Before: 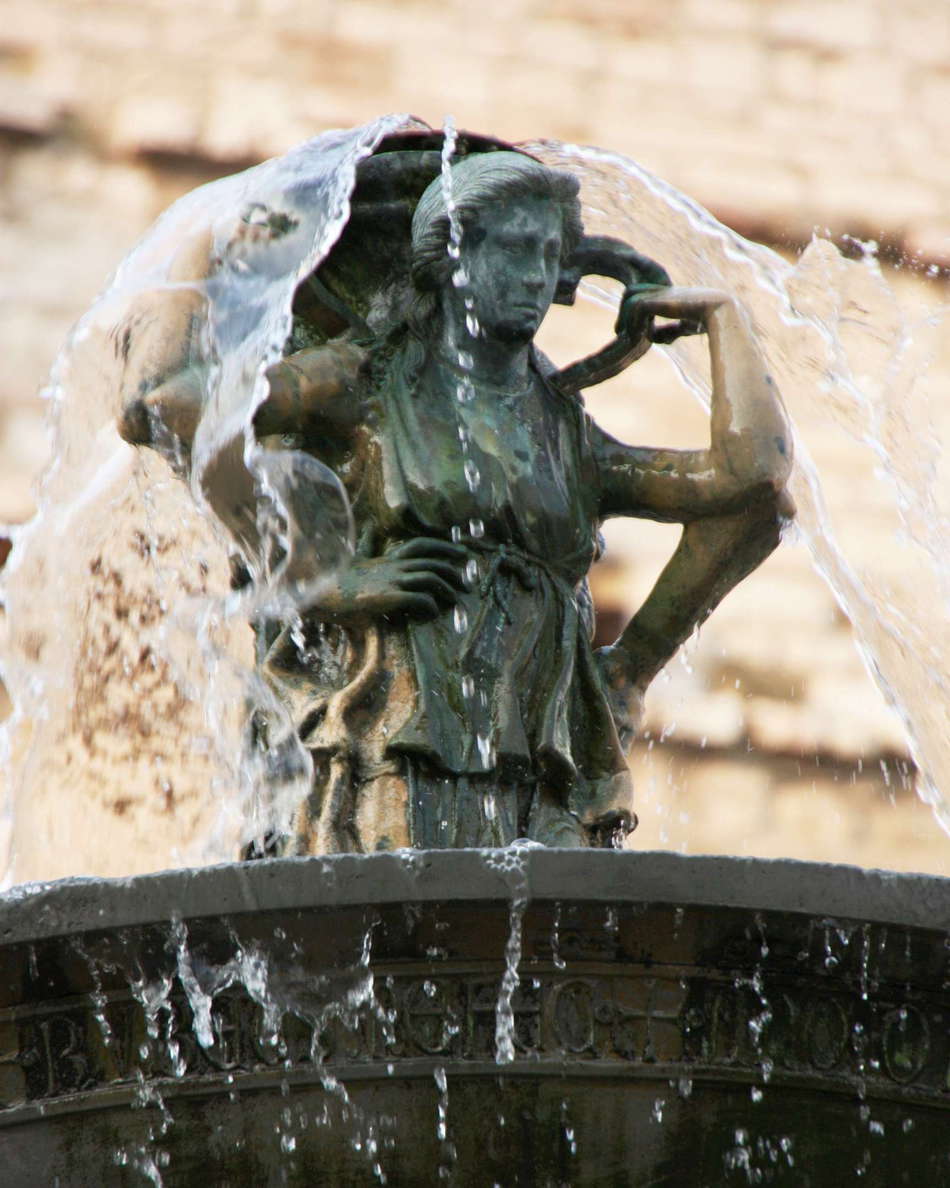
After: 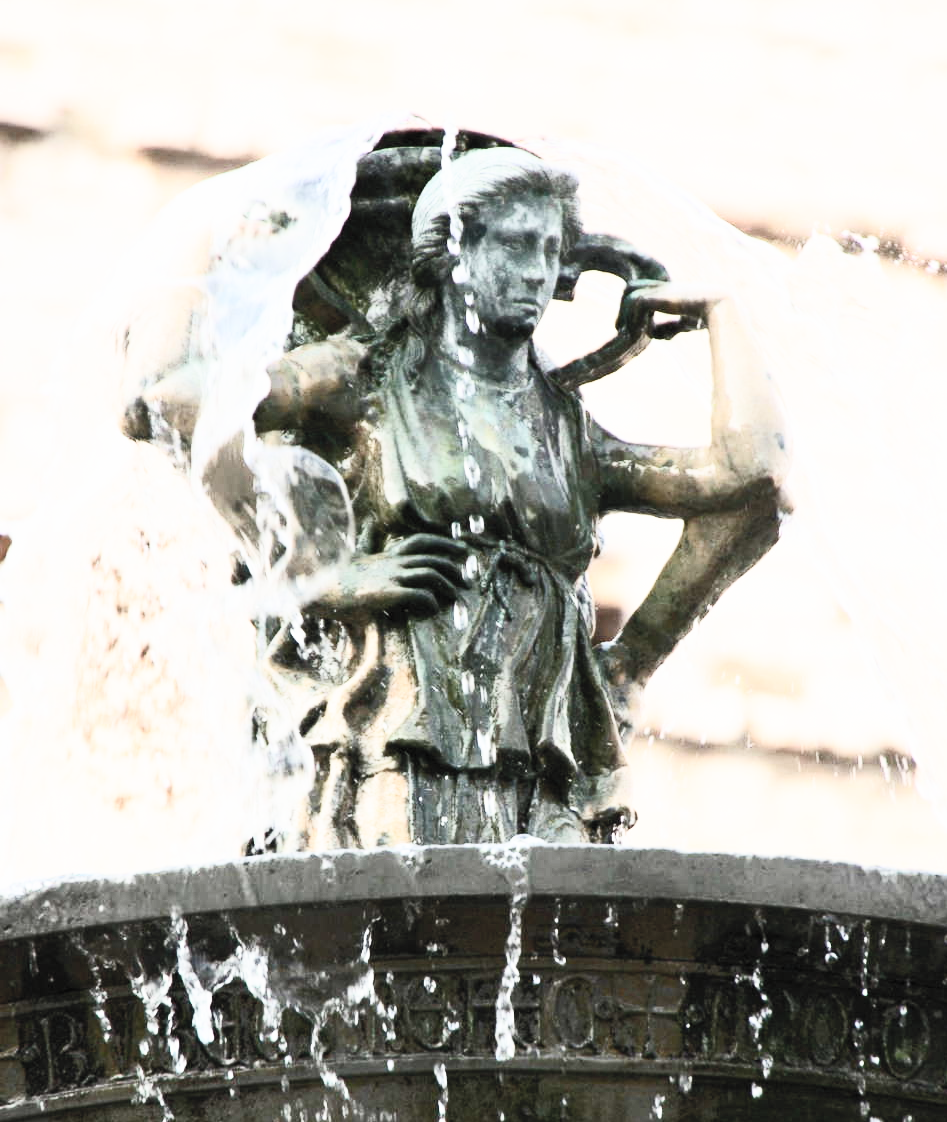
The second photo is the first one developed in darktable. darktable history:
filmic rgb: black relative exposure -8.02 EV, white relative exposure 3.9 EV, hardness 4.24, preserve chrominance no, color science v4 (2020), contrast in shadows soft, enable highlight reconstruction true
exposure: exposure 0.743 EV, compensate highlight preservation false
contrast brightness saturation: contrast 0.587, brightness 0.574, saturation -0.328
crop: top 0.392%, right 0.265%, bottom 5.092%
